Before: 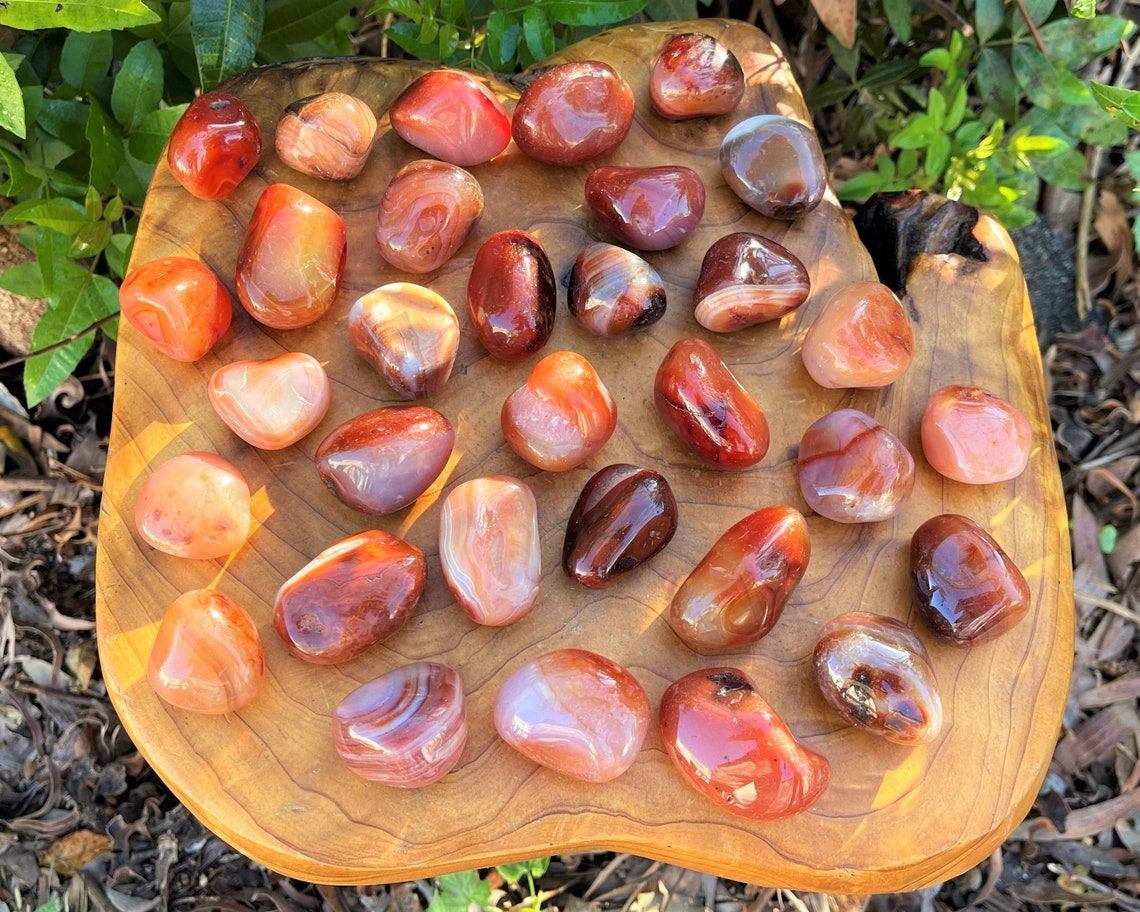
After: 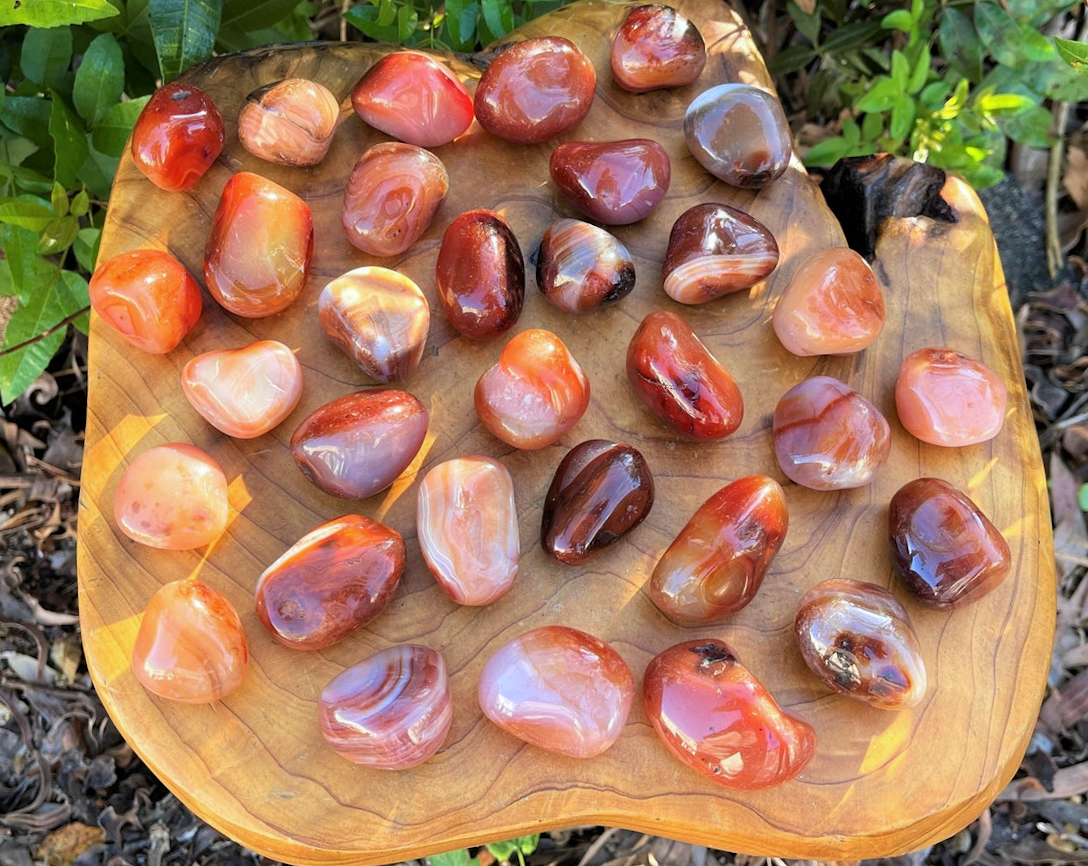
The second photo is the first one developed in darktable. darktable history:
white balance: red 0.976, blue 1.04
rotate and perspective: rotation -2.12°, lens shift (vertical) 0.009, lens shift (horizontal) -0.008, automatic cropping original format, crop left 0.036, crop right 0.964, crop top 0.05, crop bottom 0.959
